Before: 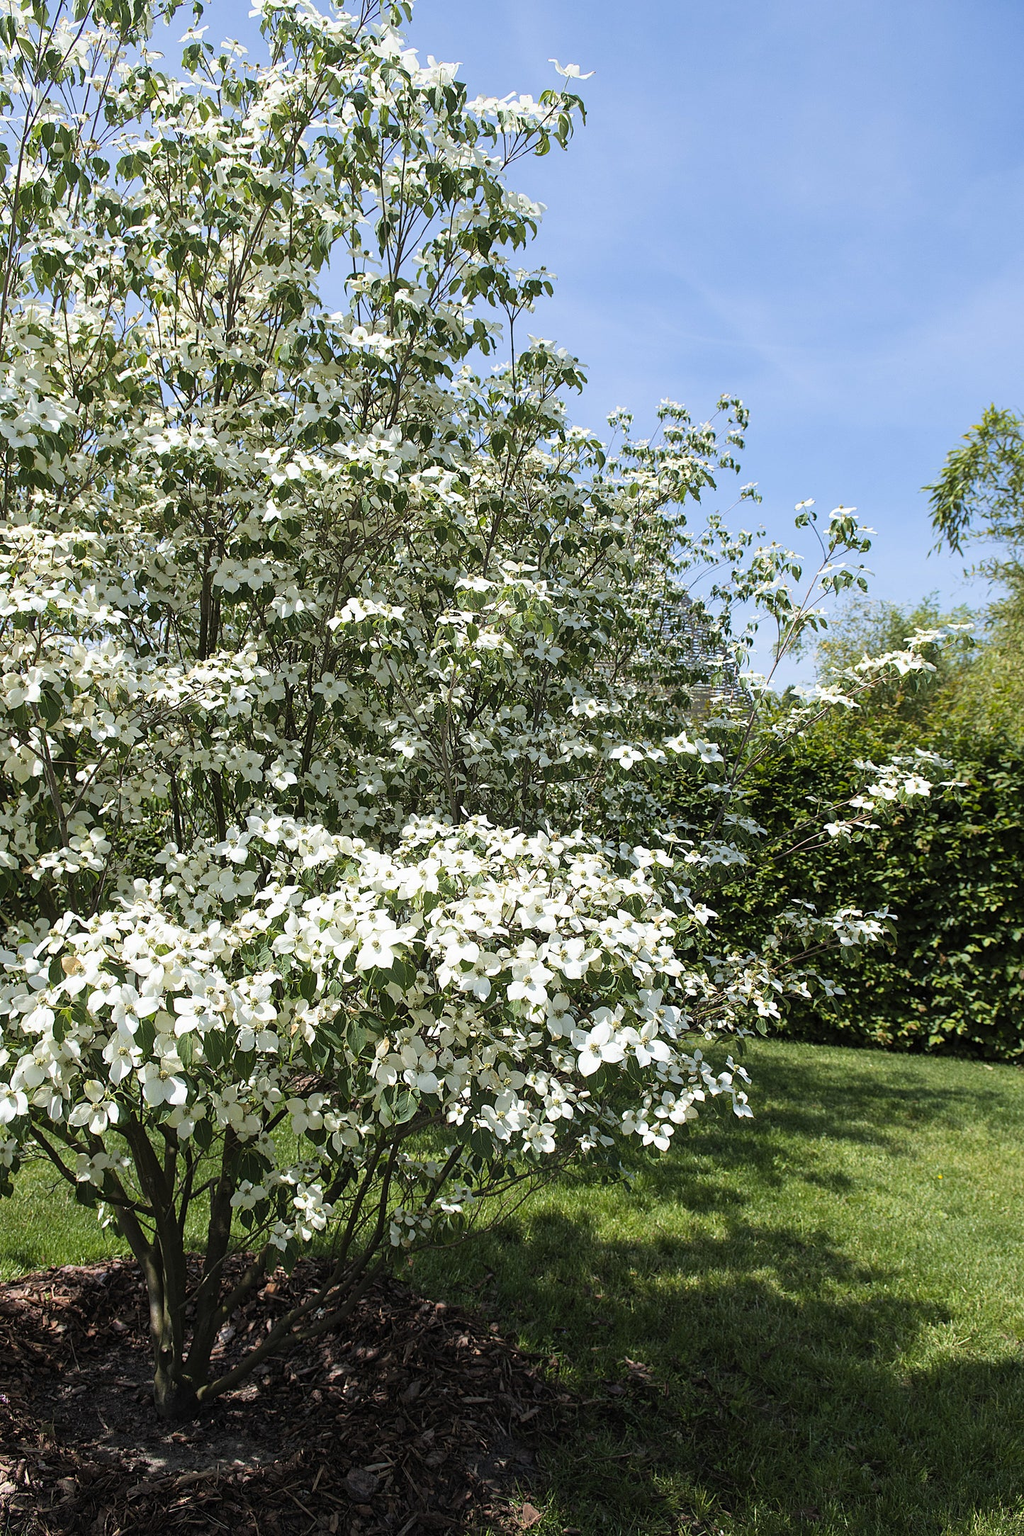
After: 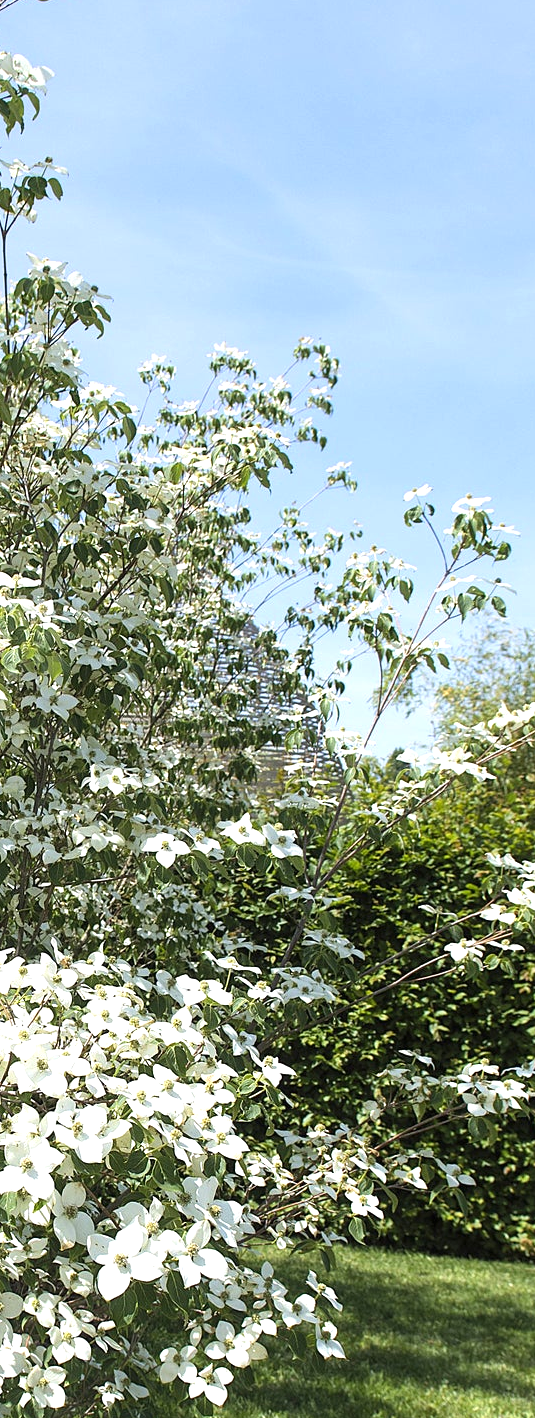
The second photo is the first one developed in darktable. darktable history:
crop and rotate: left 49.741%, top 10.104%, right 13.197%, bottom 24.463%
exposure: black level correction 0, exposure 0.499 EV, compensate highlight preservation false
